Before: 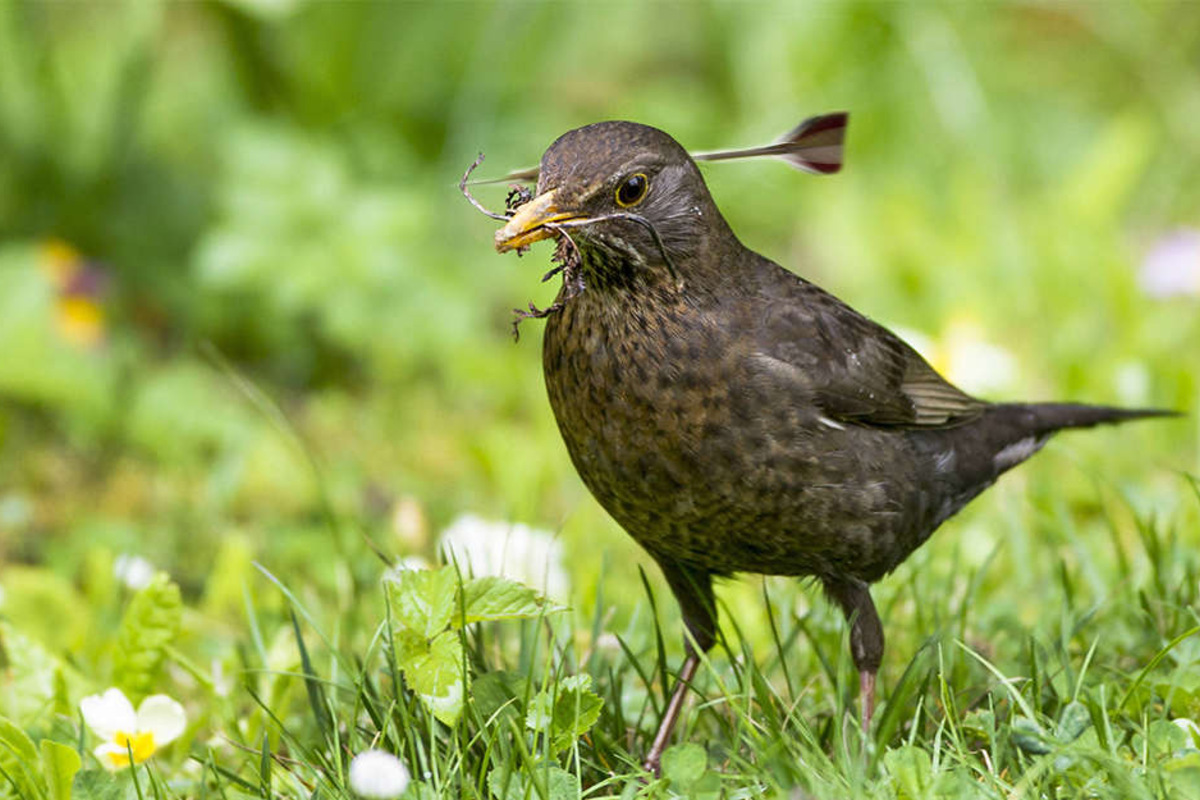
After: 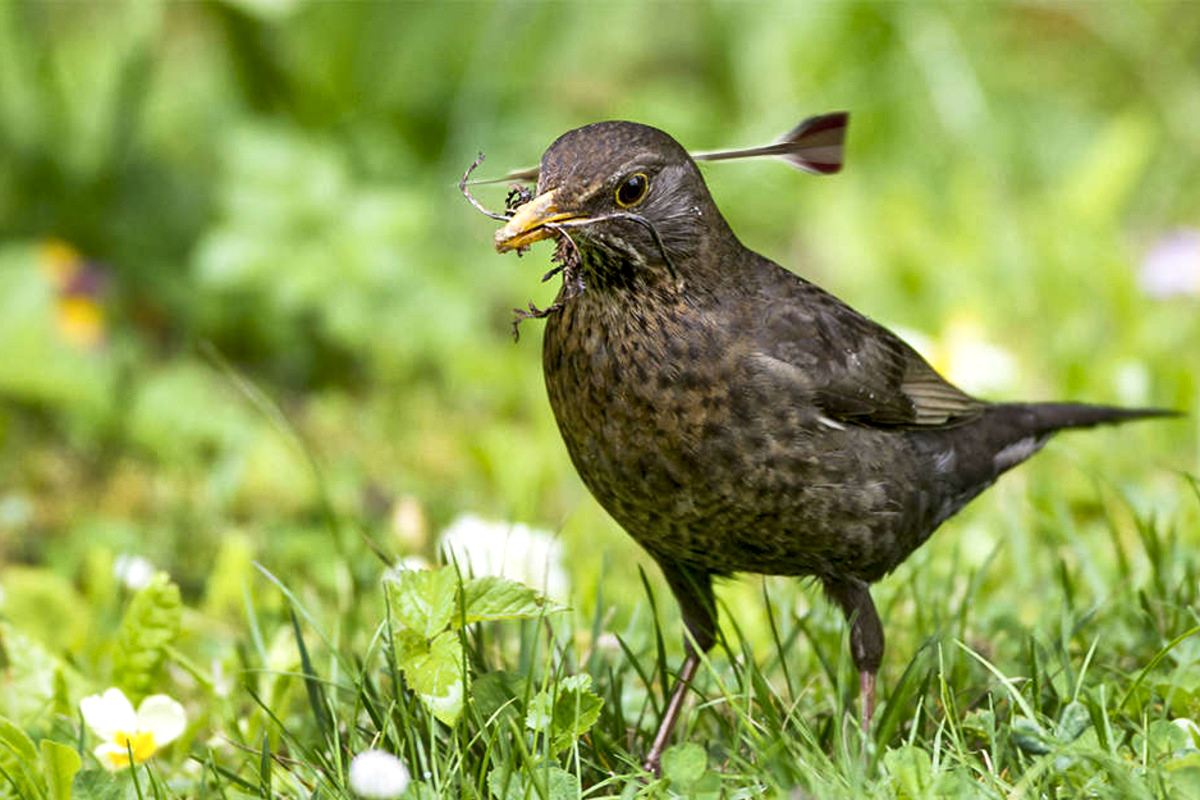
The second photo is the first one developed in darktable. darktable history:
local contrast: mode bilateral grid, contrast 19, coarseness 51, detail 144%, midtone range 0.2
